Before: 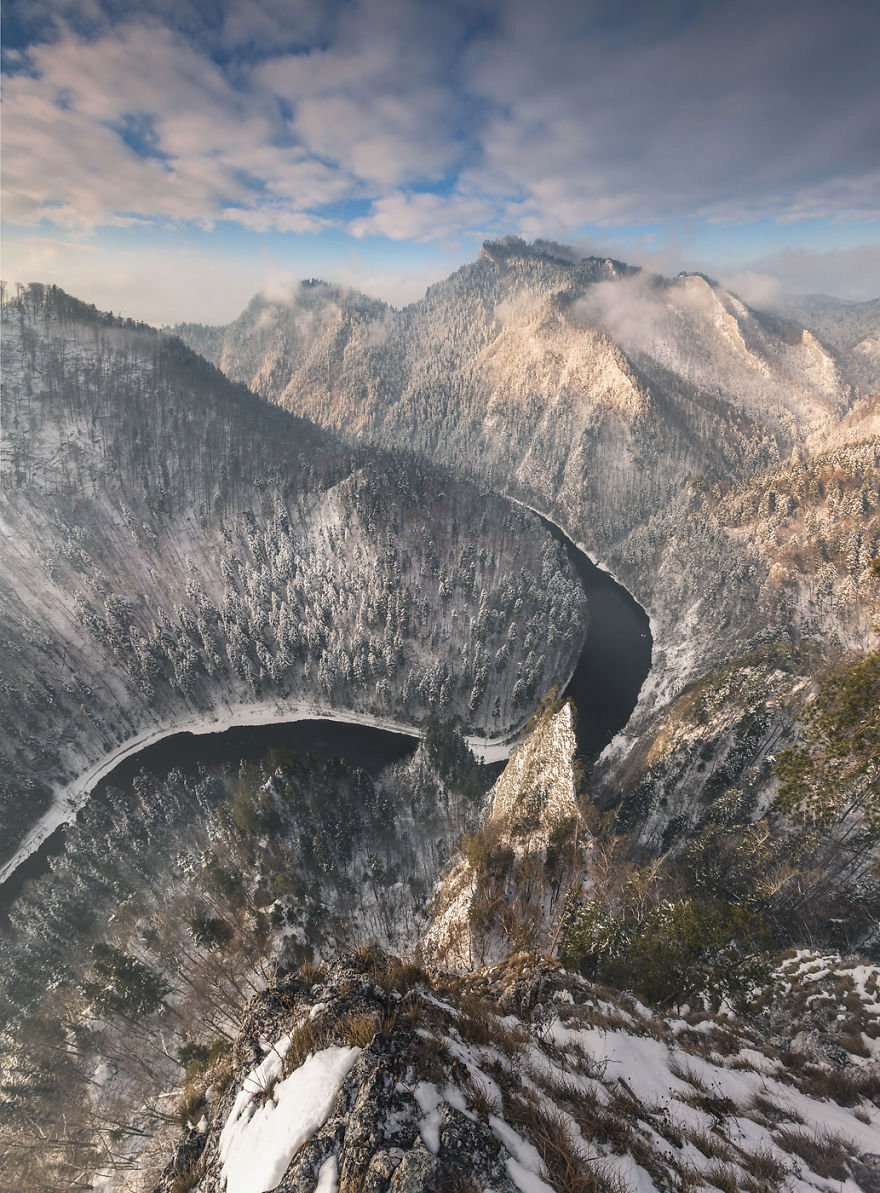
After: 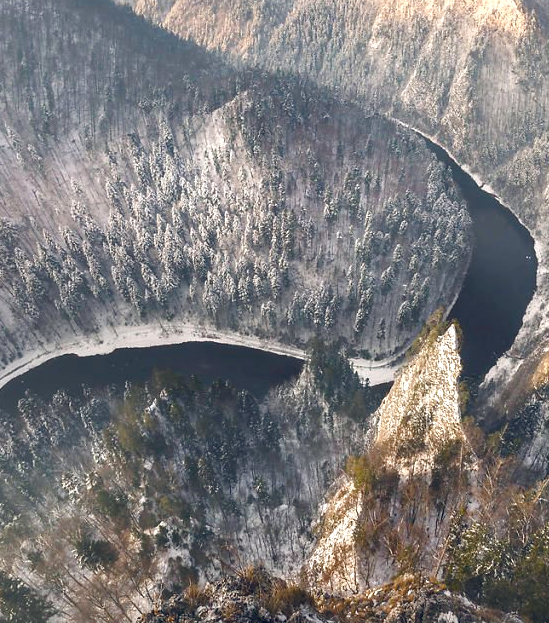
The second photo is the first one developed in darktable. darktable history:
exposure: black level correction 0, exposure 0.5 EV, compensate exposure bias true, compensate highlight preservation false
color zones: curves: ch0 [(0.25, 0.5) (0.347, 0.092) (0.75, 0.5)]; ch1 [(0.25, 0.5) (0.33, 0.51) (0.75, 0.5)], mix -95.64%
crop: left 13.137%, top 31.721%, right 24.462%, bottom 15.985%
color balance rgb: global offset › chroma 0.093%, global offset › hue 253.41°, perceptual saturation grading › global saturation 27.453%, perceptual saturation grading › highlights -27.9%, perceptual saturation grading › mid-tones 15.21%, perceptual saturation grading › shadows 33.365%, global vibrance 9.453%
